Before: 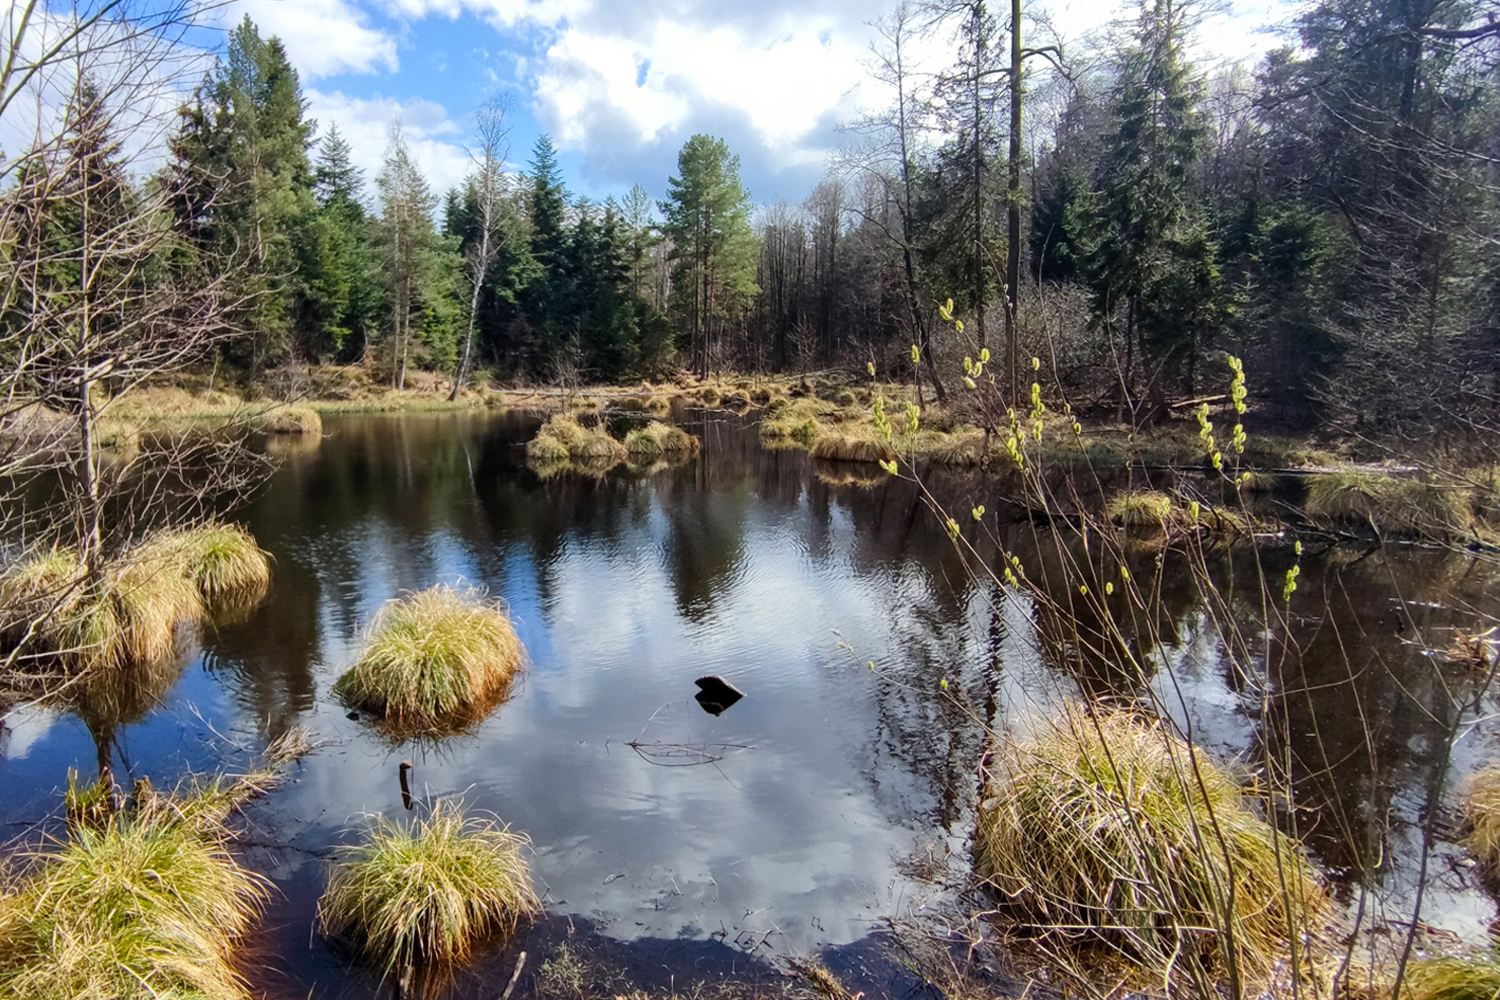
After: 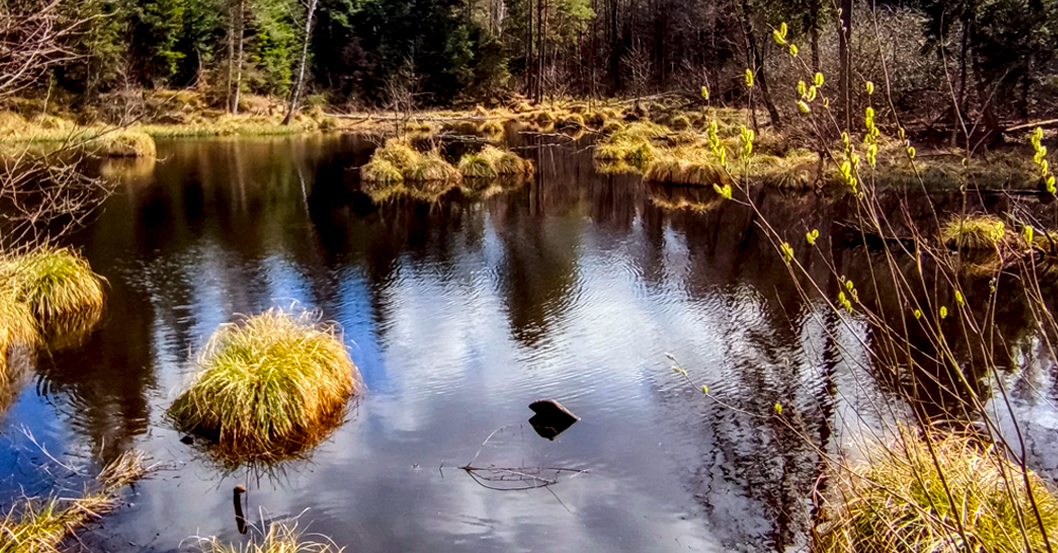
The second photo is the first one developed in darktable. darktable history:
crop: left 11.123%, top 27.61%, right 18.3%, bottom 17.034%
local contrast: detail 150%
color balance rgb: perceptual saturation grading › global saturation 25%, global vibrance 20%
rgb levels: mode RGB, independent channels, levels [[0, 0.5, 1], [0, 0.521, 1], [0, 0.536, 1]]
